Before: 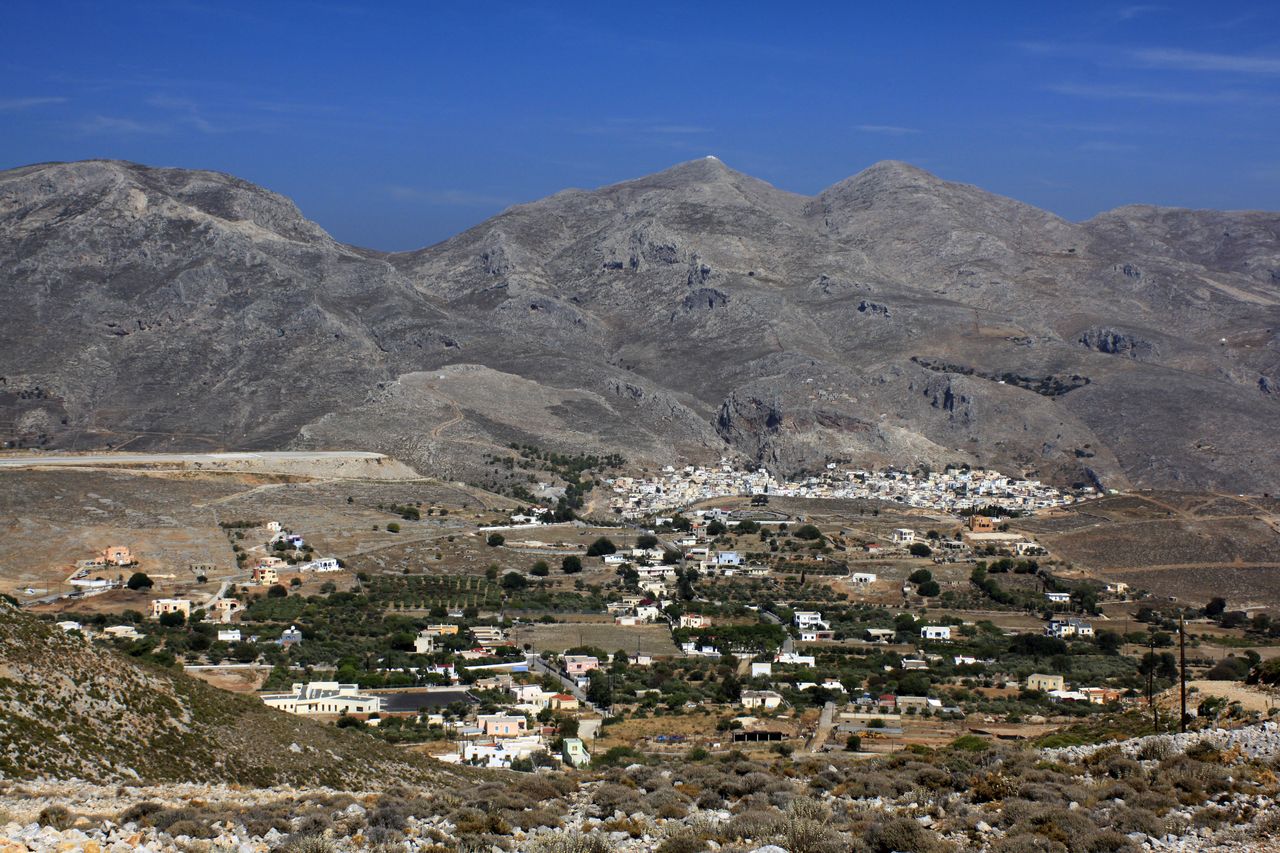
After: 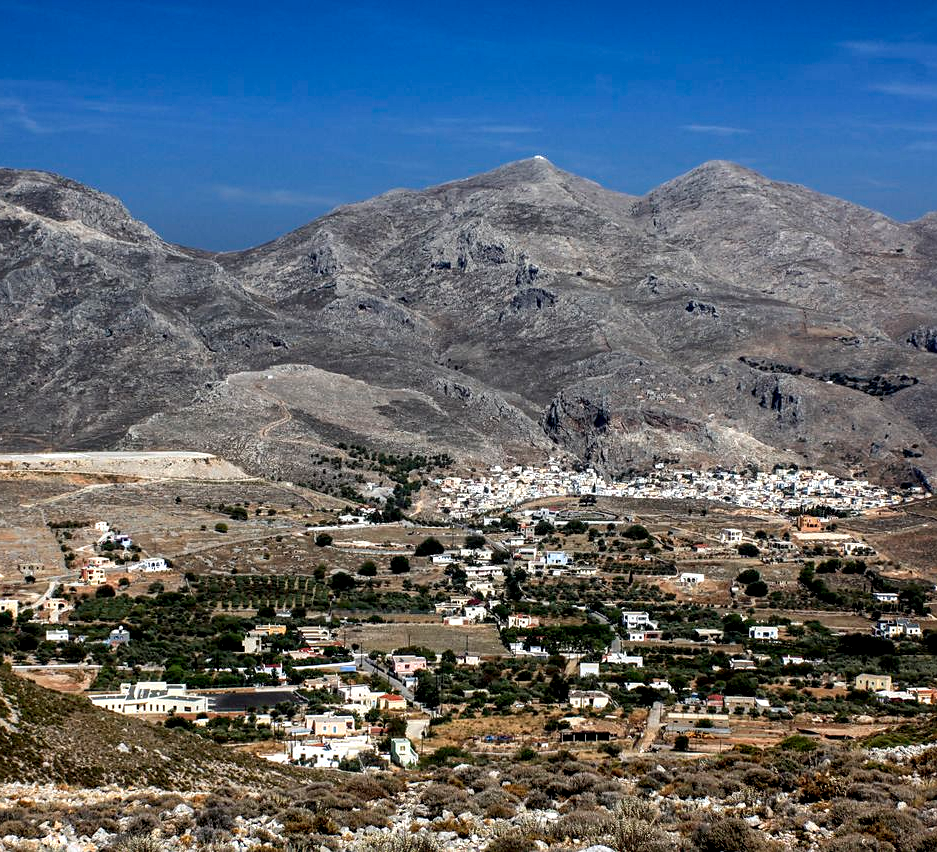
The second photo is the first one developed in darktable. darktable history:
local contrast: highlights 60%, shadows 60%, detail 160%
crop: left 13.443%, right 13.31%
sharpen: radius 1.559, amount 0.373, threshold 1.271
